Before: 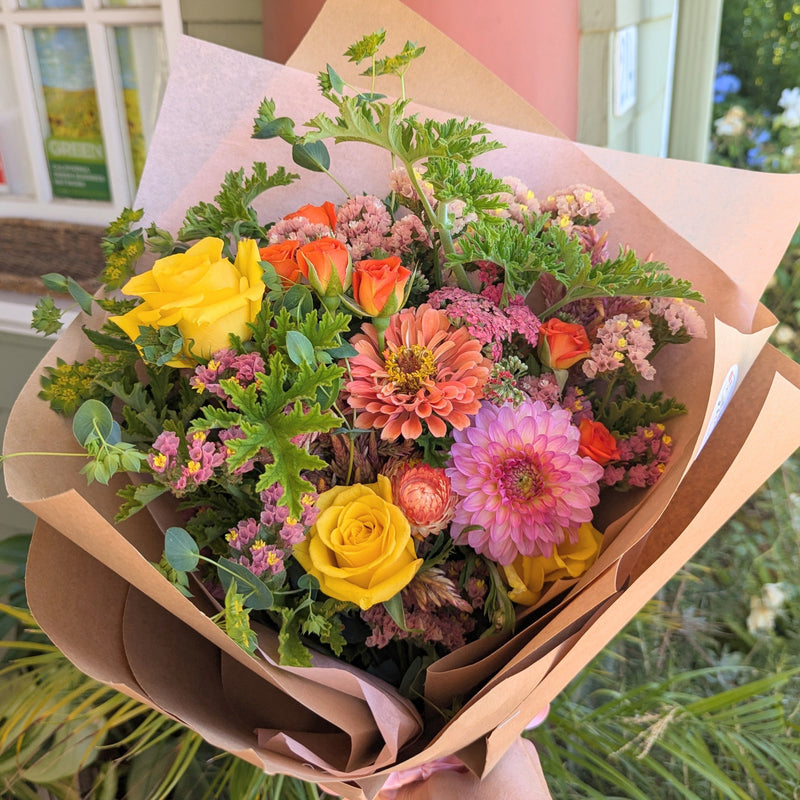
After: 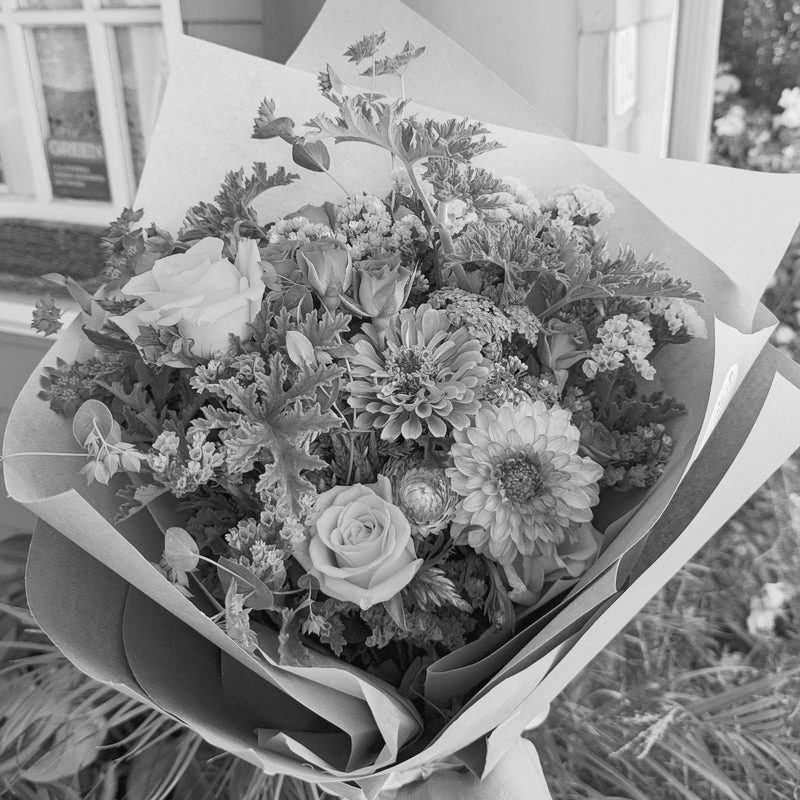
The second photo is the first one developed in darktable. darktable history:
tone curve: curves: ch0 [(0, 0) (0.003, 0.026) (0.011, 0.03) (0.025, 0.047) (0.044, 0.082) (0.069, 0.119) (0.1, 0.157) (0.136, 0.19) (0.177, 0.231) (0.224, 0.27) (0.277, 0.318) (0.335, 0.383) (0.399, 0.456) (0.468, 0.532) (0.543, 0.618) (0.623, 0.71) (0.709, 0.786) (0.801, 0.851) (0.898, 0.908) (1, 1)], preserve colors none
color look up table: target L [86.7, 86.7, 87.41, 75.88, 67, 61.32, 49.24, 34.88, 21.25, 201, 72.94, 62.46, 59.41, 55.8, 51.22, 41.83, 49.64, 44, 51.22, 45.36, 43.19, 32.32, 33.46, 9.598, 14.2, 2.461, 90.24, 80.97, 83.12, 74.42, 67.74, 64.74, 62.08, 71.47, 63.98, 46.84, 57.09, 37.13, 40.73, 23.07, 21.7, 17.06, 94.45, 83.12, 77.34, 79.88, 53.68, 48.44, 5.065], target a [-0.002 ×4, 0 ×6, -0.001, 0, 0, 0.001, 0, 0.001, 0, 0, 0, 0.001, 0, 0, 0.001, 0, 0, 0, -0.001, -0.001, -0.002, -0.001, 0, 0, 0, -0.001, 0, 0, 0, 0.001, 0, 0, 0, -0.001, -0.001, -0.002, -0.001, 0, 0.001, 0, 0], target b [0.022 ×4, 0.002, 0.002, 0.001, 0.001, 0.001, -0.001, 0.002, 0.002, 0.002, -0.004, 0.001, -0.003, 0.001, 0.001, 0.001, -0.003, 0.001, -0.003, -0.003, -0.001, -0.001, 0.001, 0.001, 0.022, 0.023, 0.022, 0.002 ×5, 0.001, 0.002, -0.003, -0.003, 0.001, 0.001, 0.009, 0, 0.023, 0.002, 0.001, -0.002, 0.001, 0.001], num patches 49
